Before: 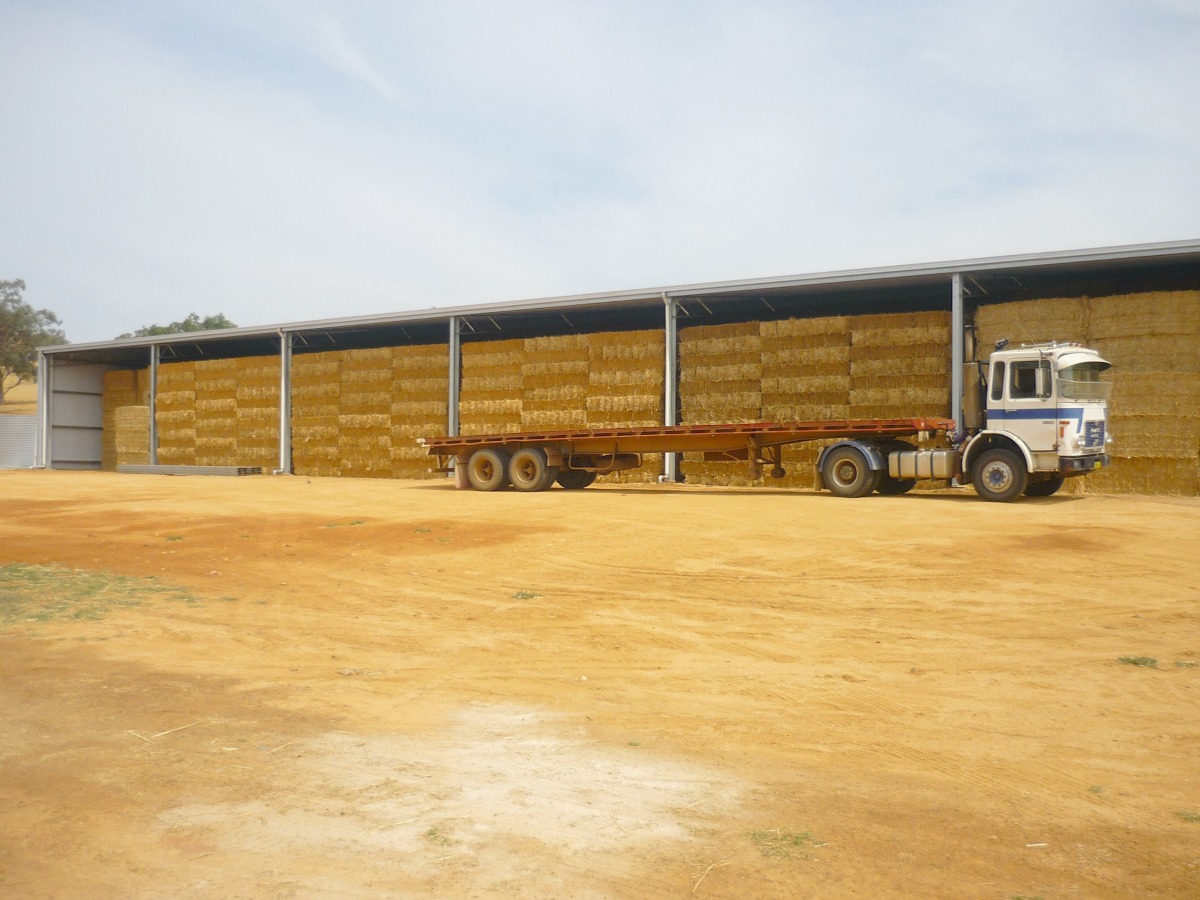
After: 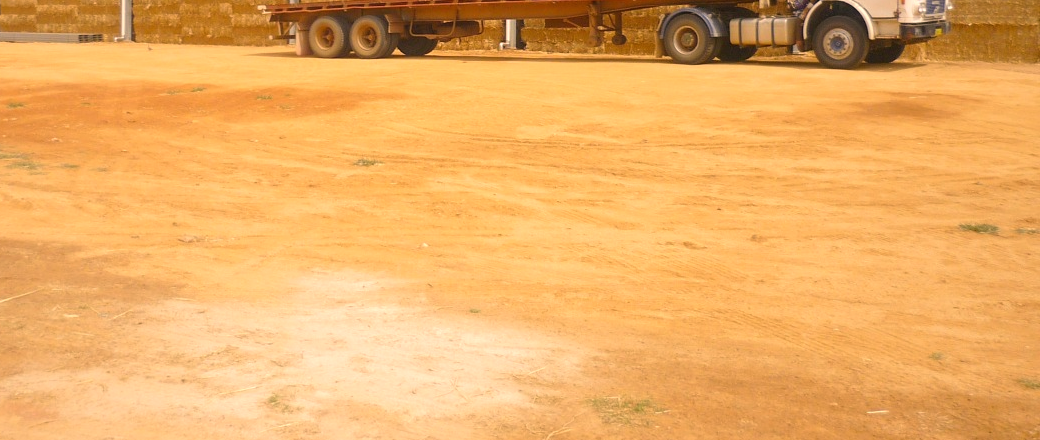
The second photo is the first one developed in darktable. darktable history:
white balance: red 1.127, blue 0.943
crop and rotate: left 13.306%, top 48.129%, bottom 2.928%
